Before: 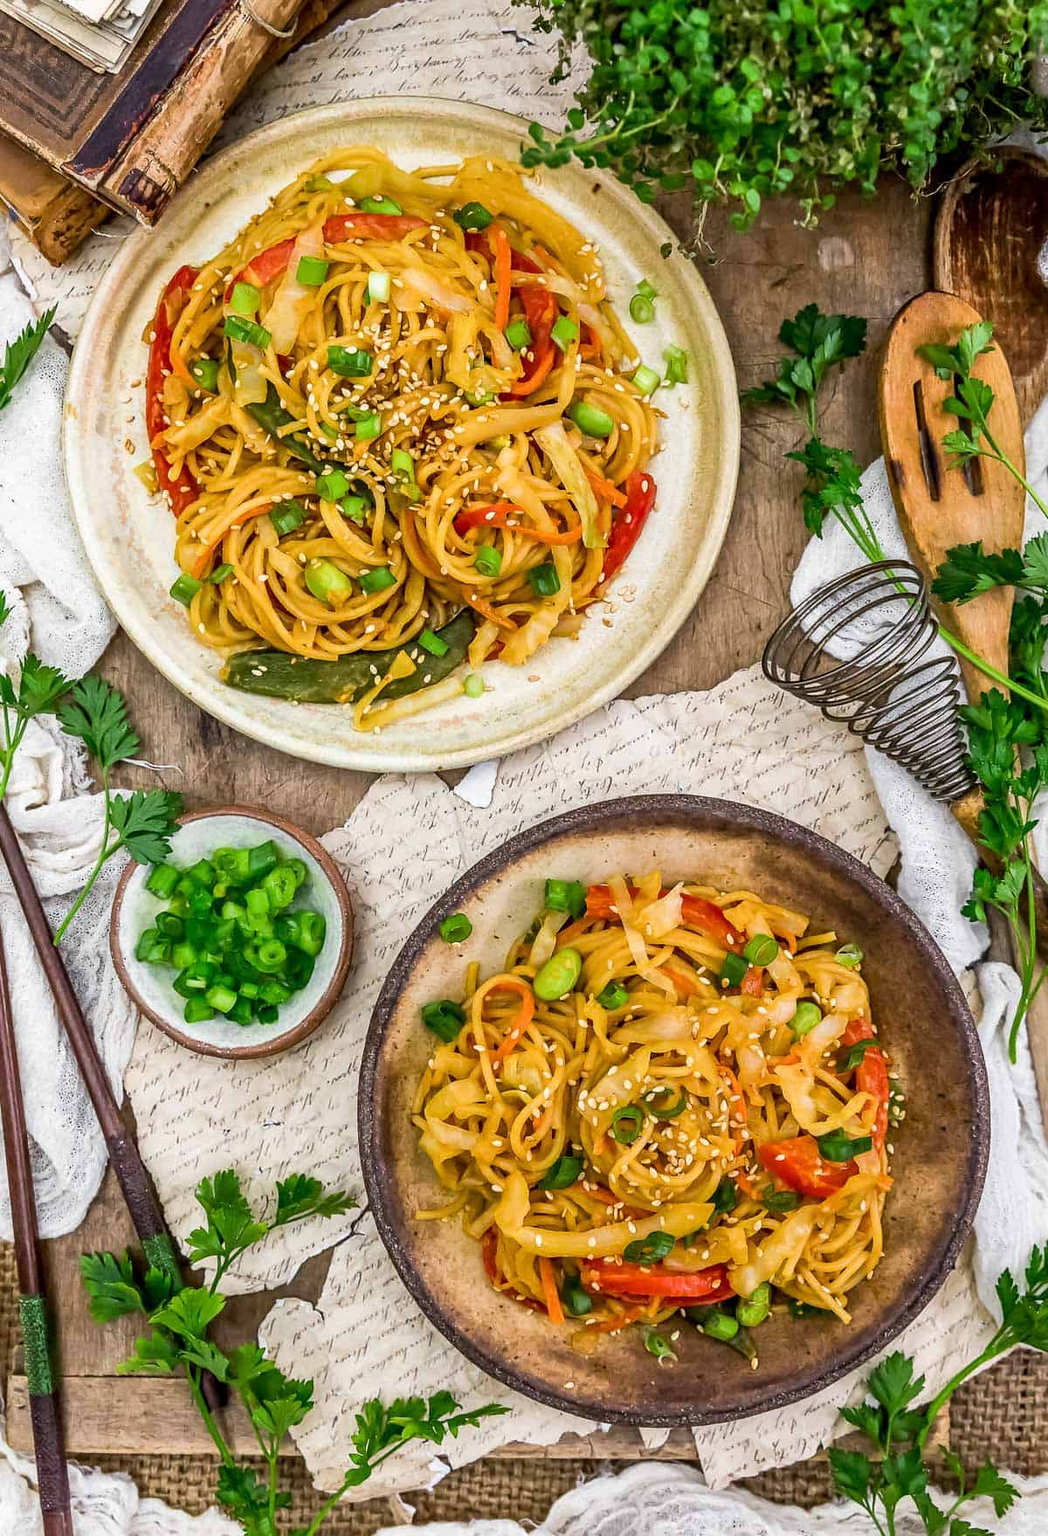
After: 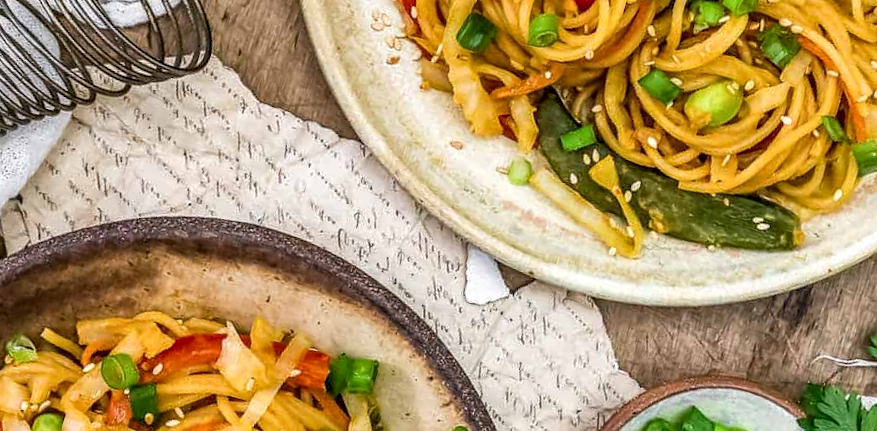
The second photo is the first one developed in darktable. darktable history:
crop and rotate: angle 16.12°, top 30.835%, bottom 35.653%
local contrast: detail 130%
